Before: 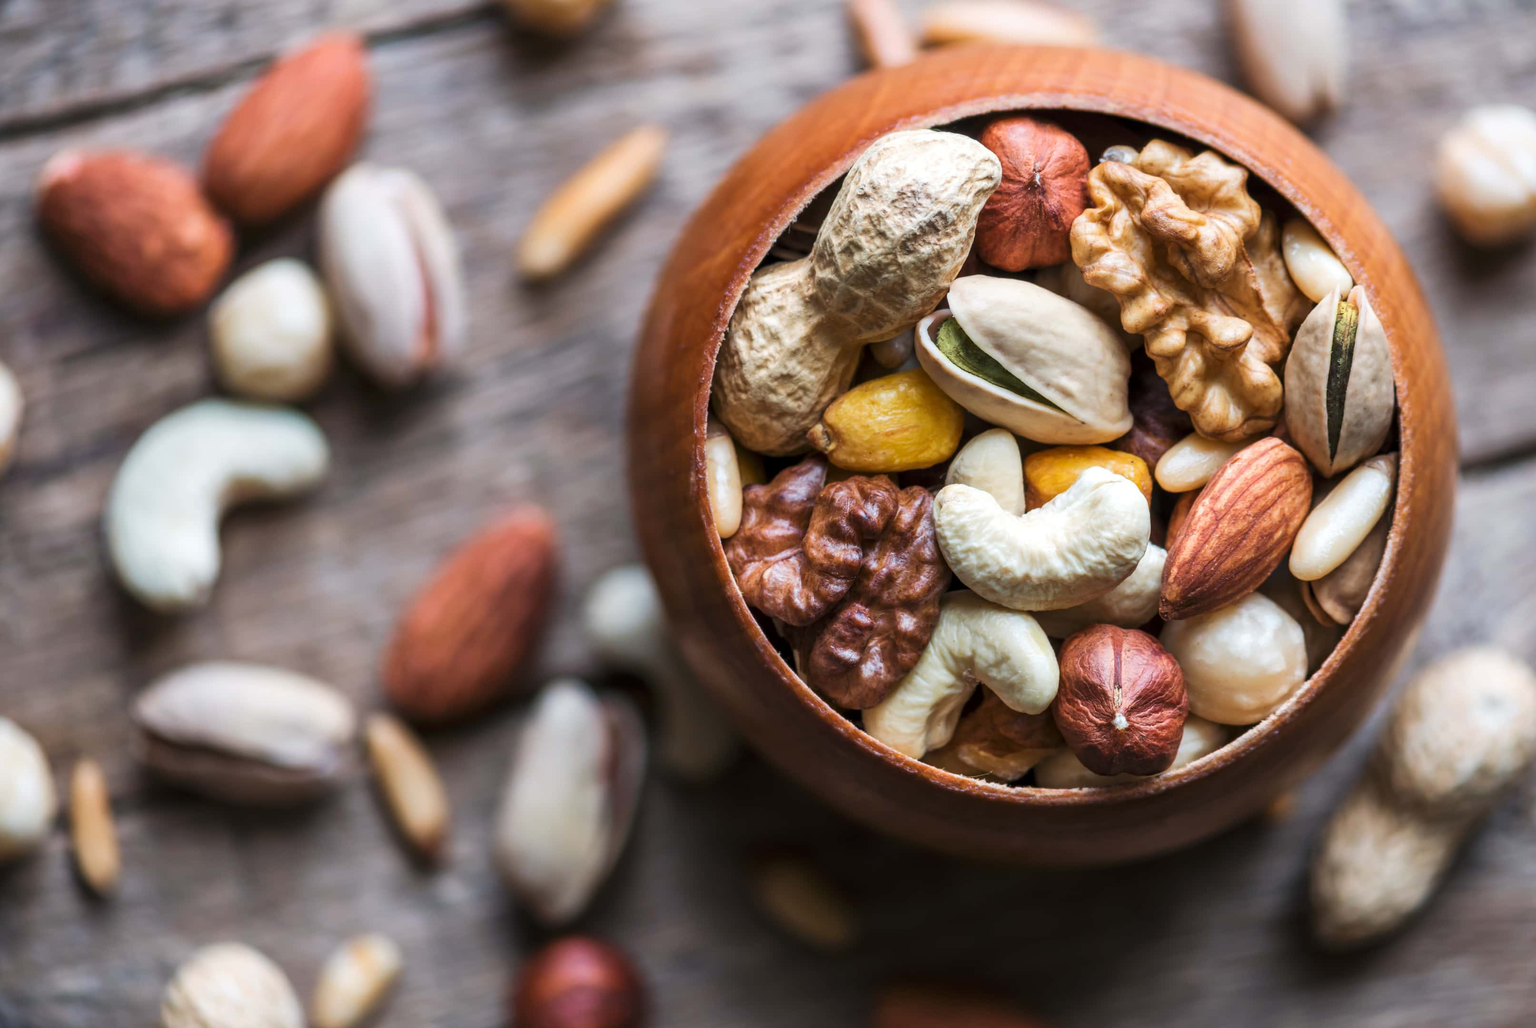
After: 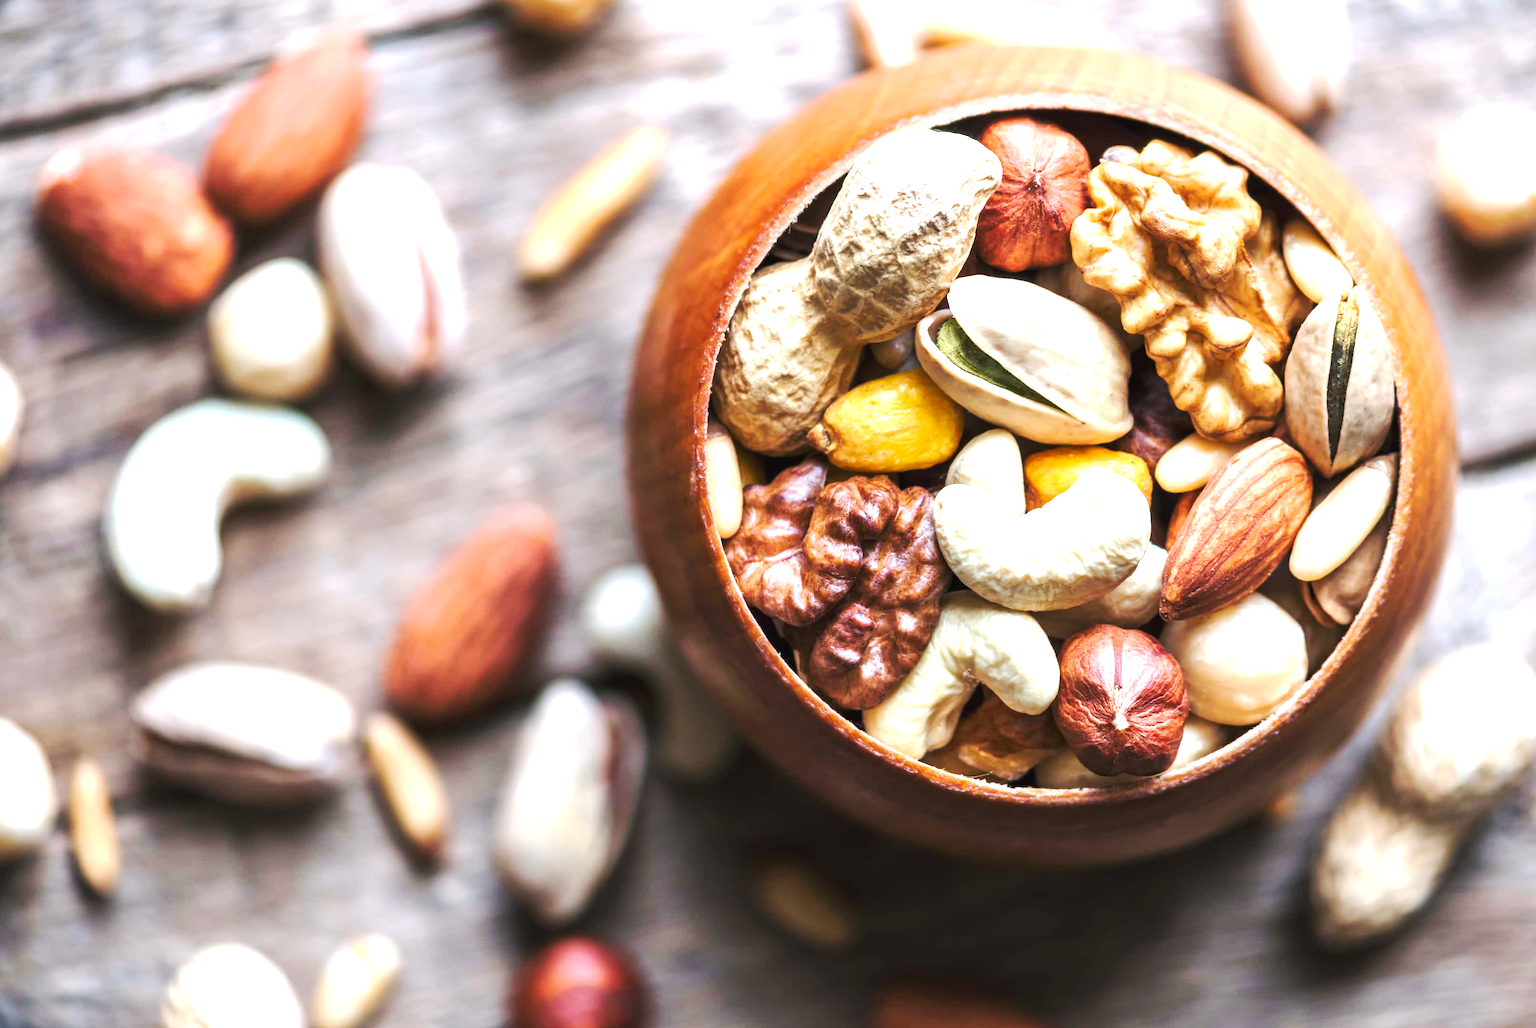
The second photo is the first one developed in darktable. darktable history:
exposure: black level correction -0.002, exposure 1.115 EV, compensate highlight preservation false
tone curve: curves: ch0 [(0, 0) (0.003, 0.005) (0.011, 0.011) (0.025, 0.022) (0.044, 0.035) (0.069, 0.051) (0.1, 0.073) (0.136, 0.106) (0.177, 0.147) (0.224, 0.195) (0.277, 0.253) (0.335, 0.315) (0.399, 0.388) (0.468, 0.488) (0.543, 0.586) (0.623, 0.685) (0.709, 0.764) (0.801, 0.838) (0.898, 0.908) (1, 1)], preserve colors none
